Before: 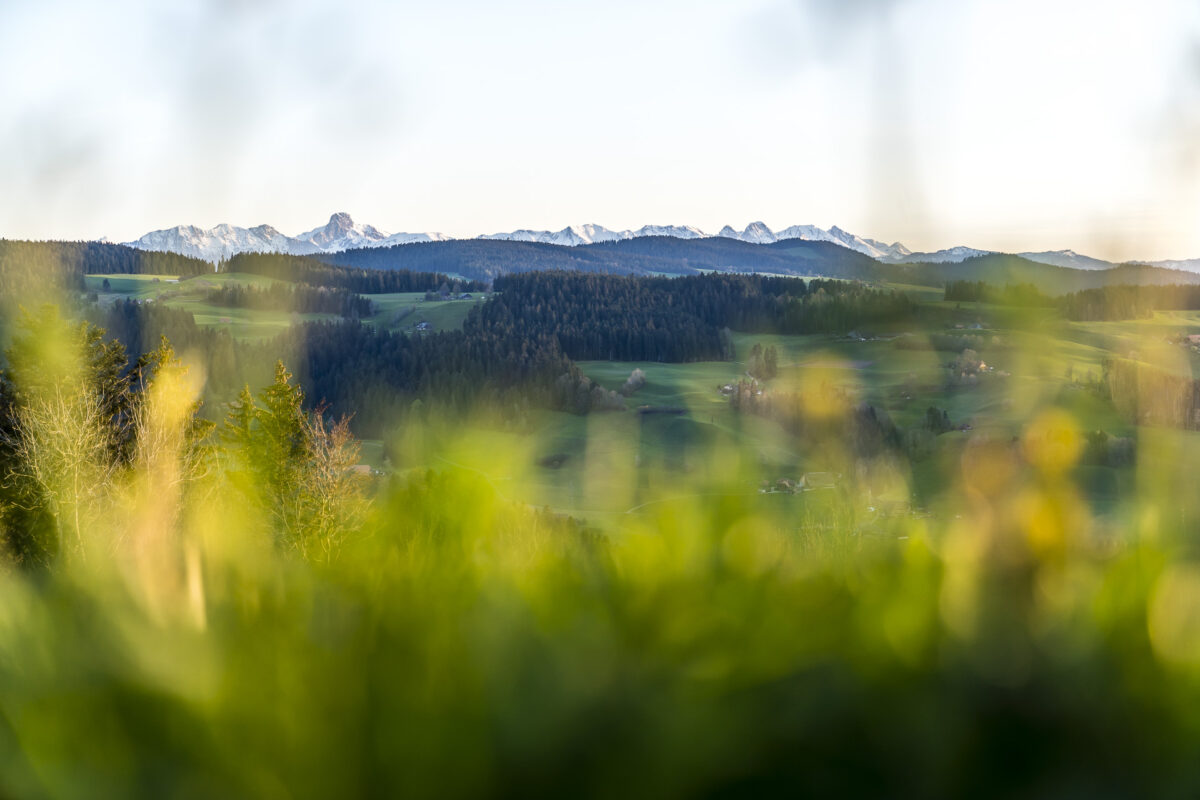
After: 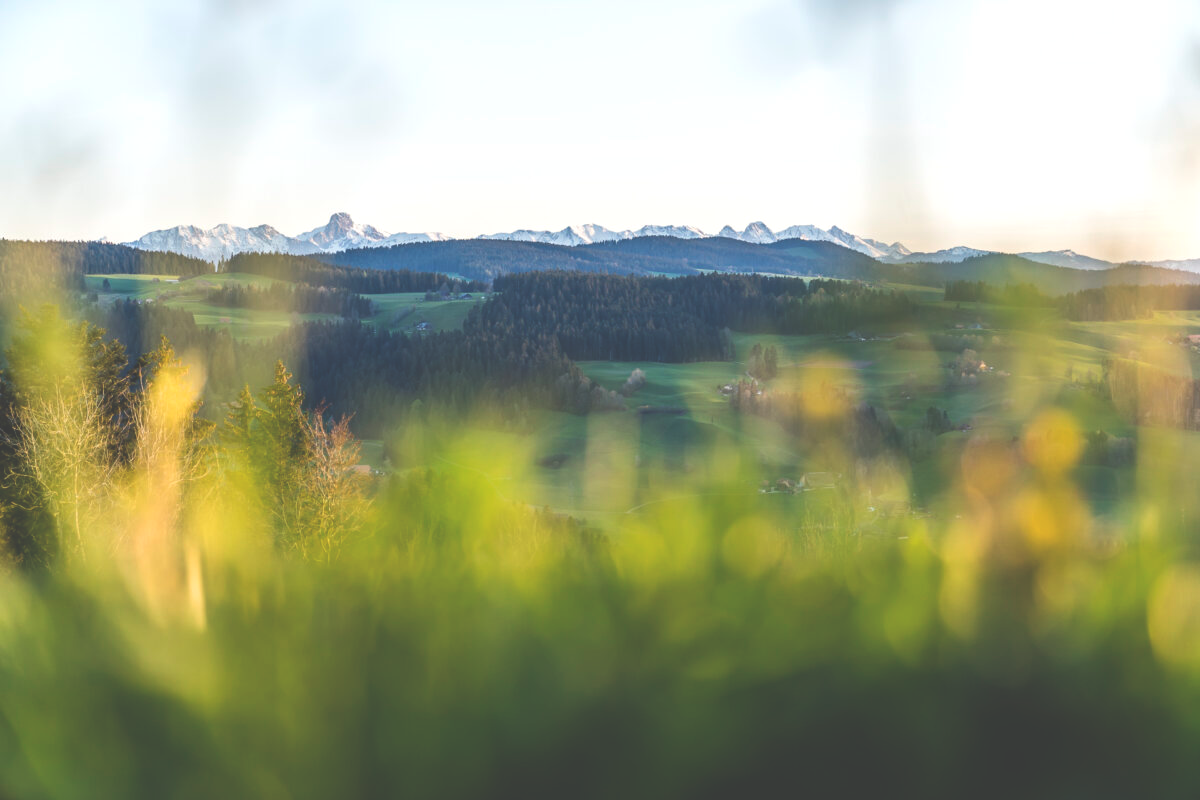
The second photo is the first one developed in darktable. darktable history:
exposure: black level correction -0.041, exposure 0.064 EV, compensate highlight preservation false
tone equalizer: on, module defaults
